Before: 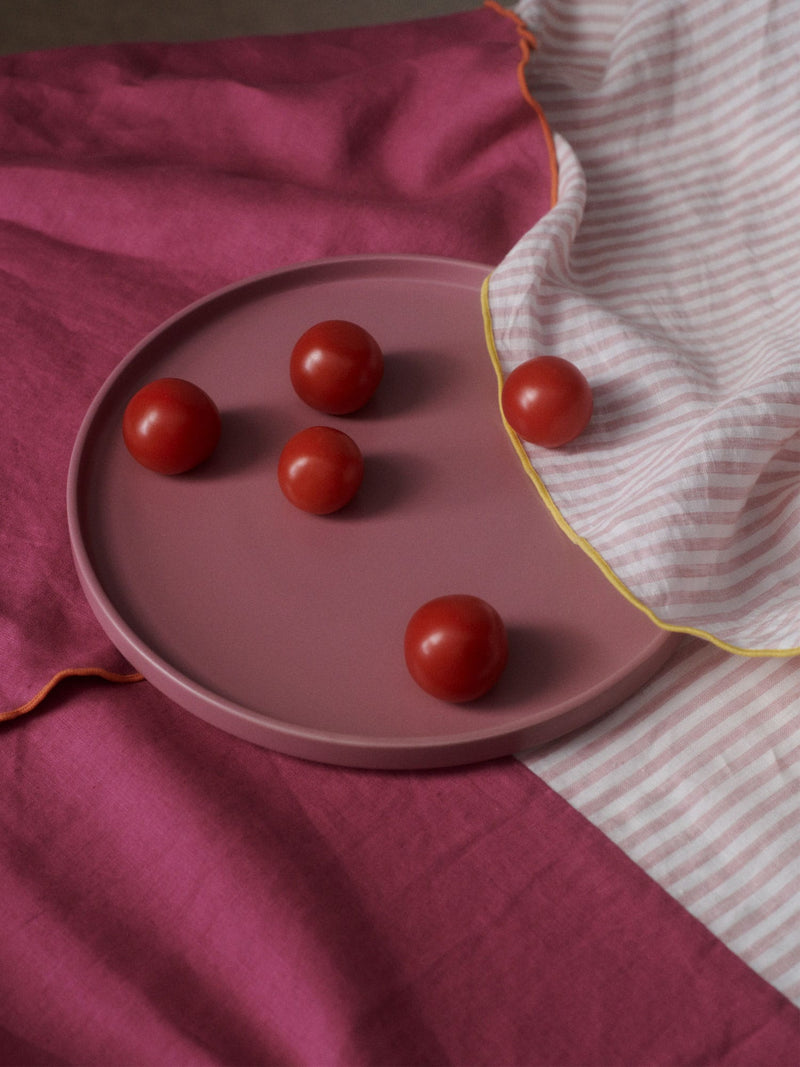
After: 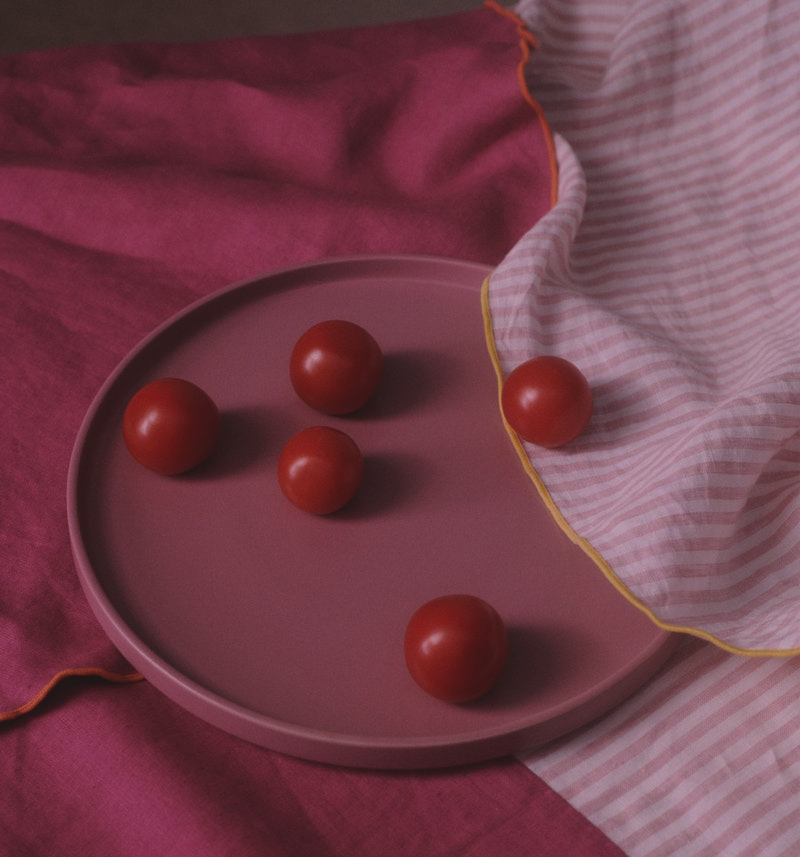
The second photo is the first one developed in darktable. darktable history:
crop: bottom 19.644%
exposure: black level correction -0.016, exposure -1.018 EV, compensate highlight preservation false
white balance: red 1.188, blue 1.11
